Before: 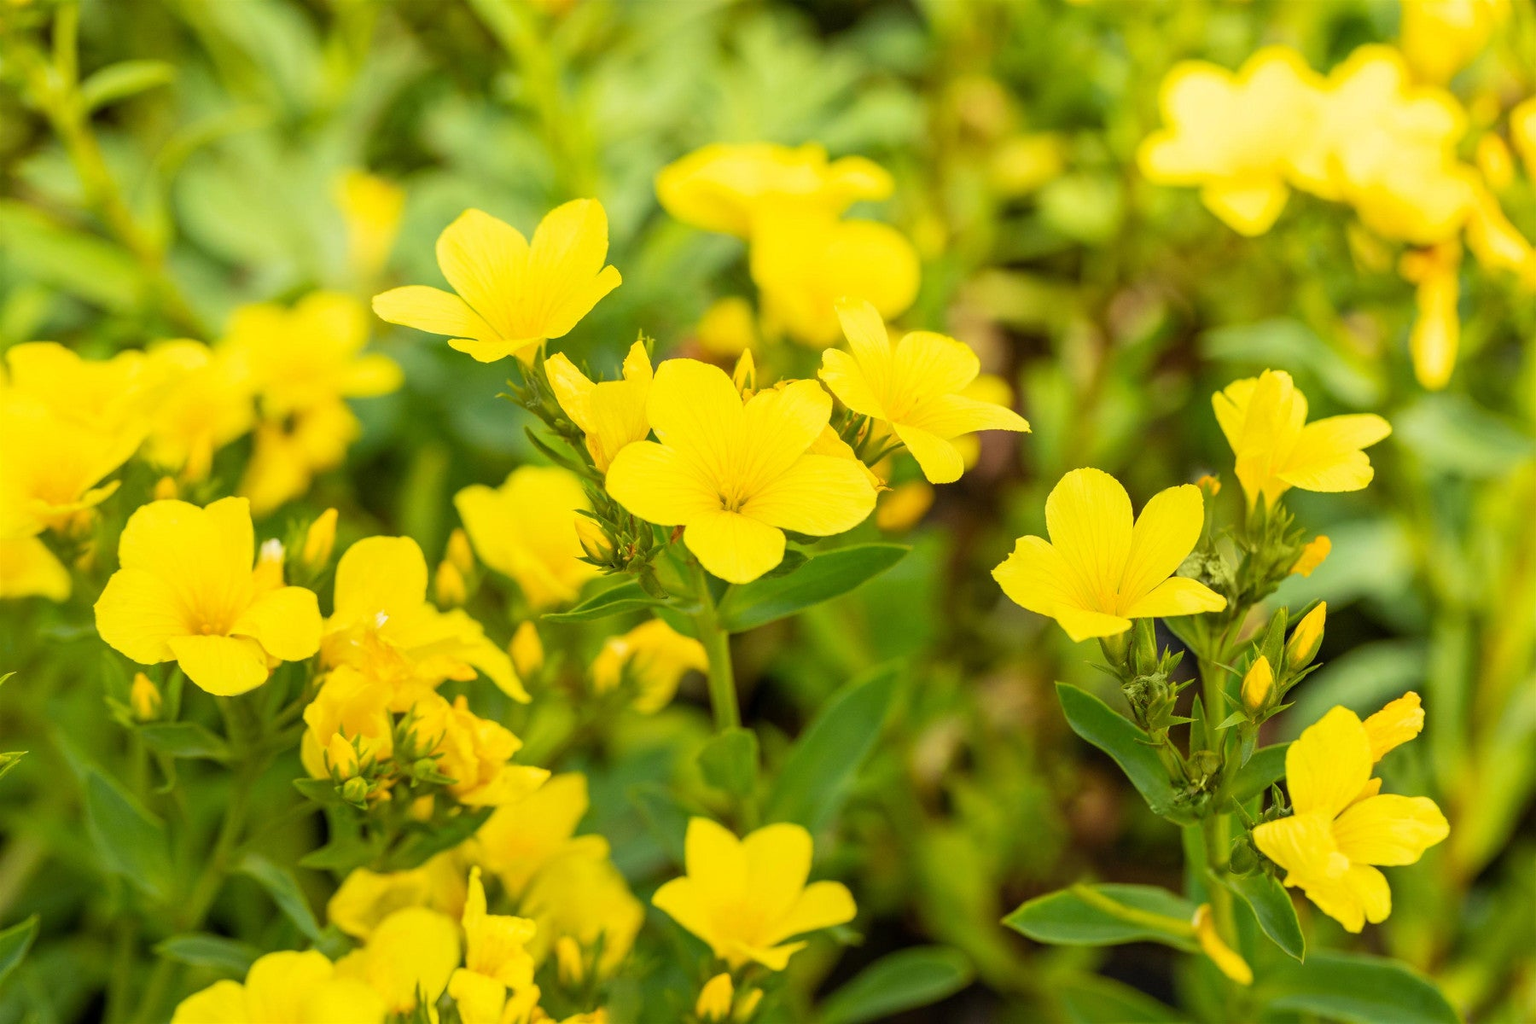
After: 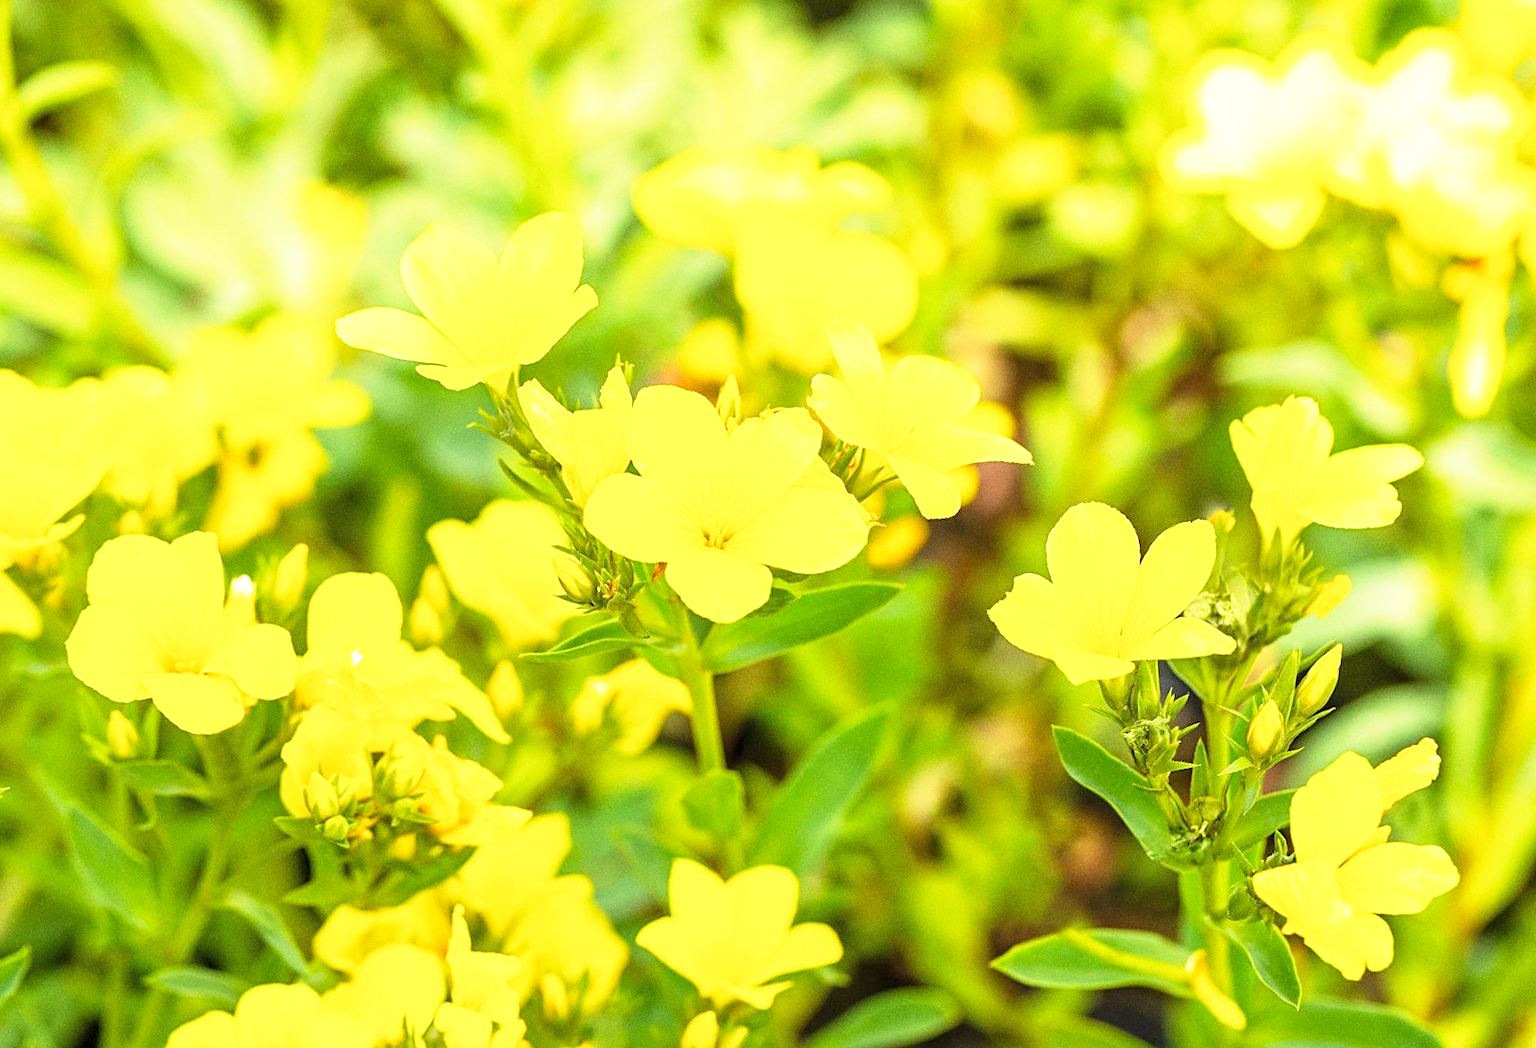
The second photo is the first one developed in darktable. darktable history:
grain: coarseness 0.09 ISO
exposure: black level correction 0, exposure 0.5 EV, compensate highlight preservation false
tone equalizer: -8 EV 0.25 EV, -7 EV 0.417 EV, -6 EV 0.417 EV, -5 EV 0.25 EV, -3 EV -0.25 EV, -2 EV -0.417 EV, -1 EV -0.417 EV, +0 EV -0.25 EV, edges refinement/feathering 500, mask exposure compensation -1.57 EV, preserve details guided filter
white balance: red 0.984, blue 1.059
sharpen: on, module defaults
base curve: curves: ch0 [(0, 0) (0.495, 0.917) (1, 1)], preserve colors none
rotate and perspective: rotation 0.074°, lens shift (vertical) 0.096, lens shift (horizontal) -0.041, crop left 0.043, crop right 0.952, crop top 0.024, crop bottom 0.979
